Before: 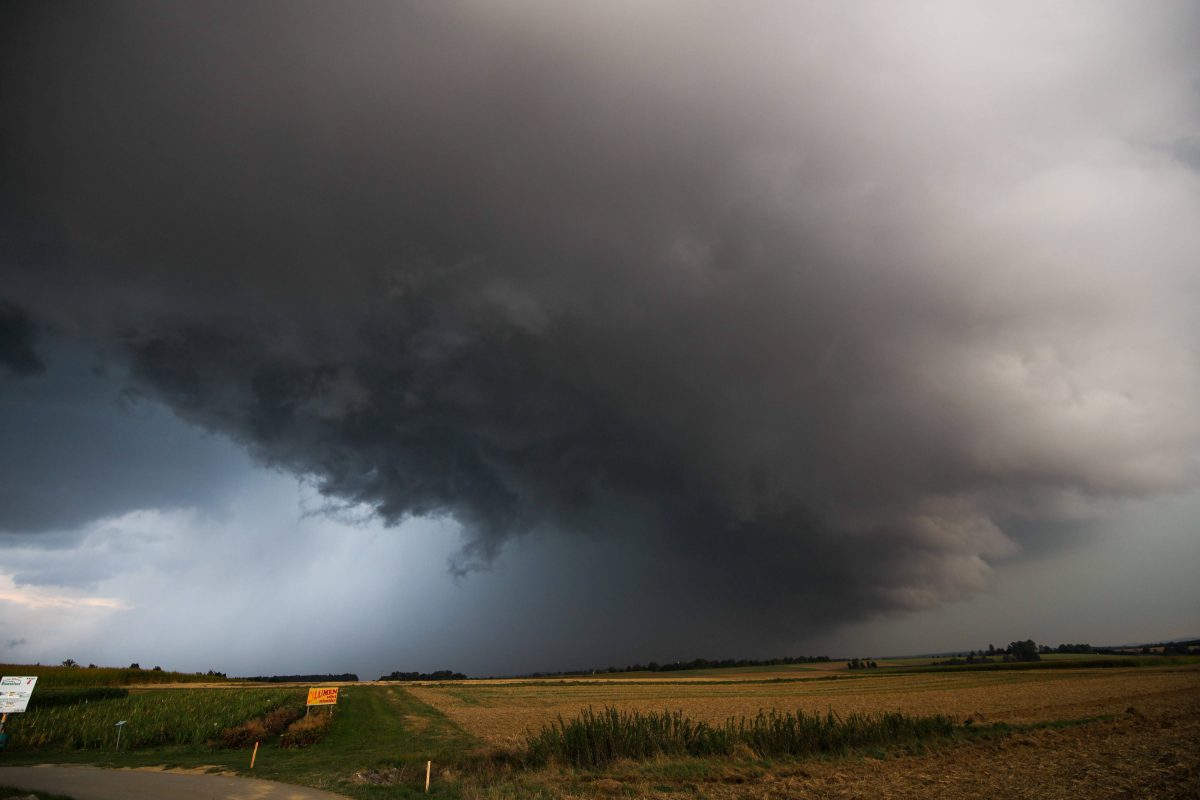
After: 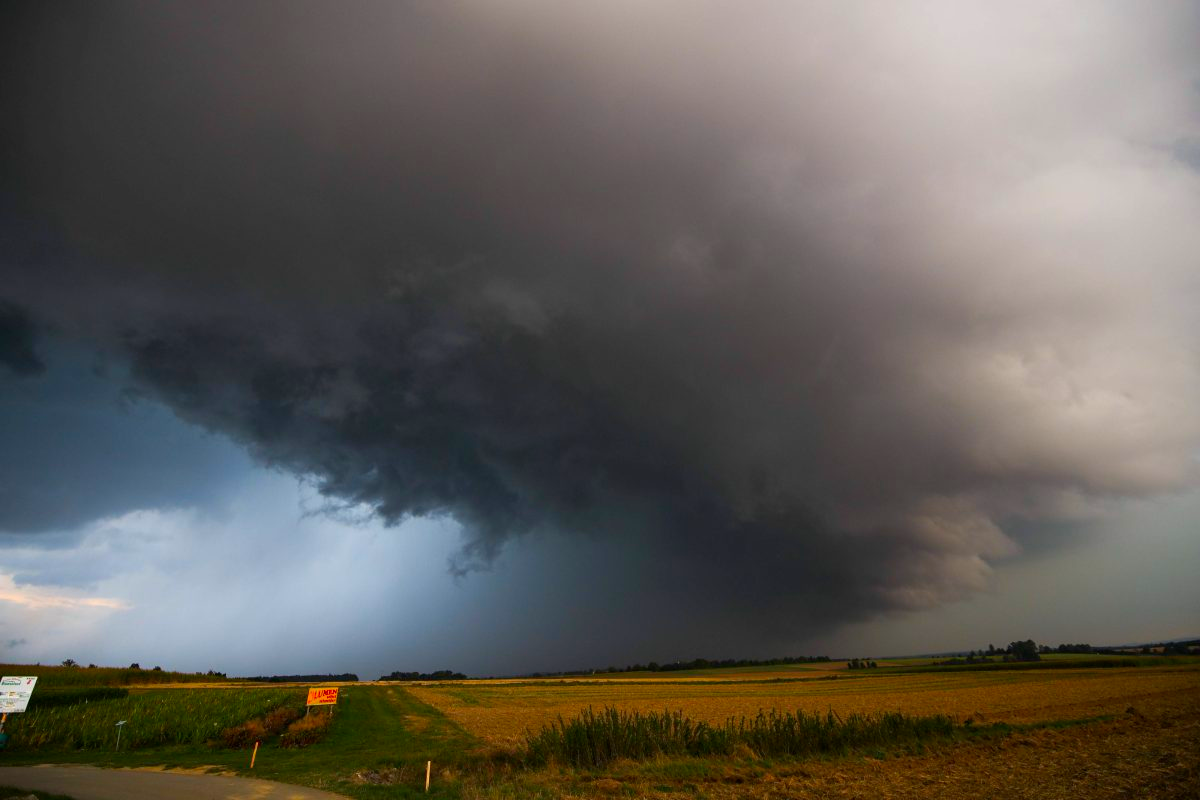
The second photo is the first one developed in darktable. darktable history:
contrast brightness saturation: saturation 0.514
